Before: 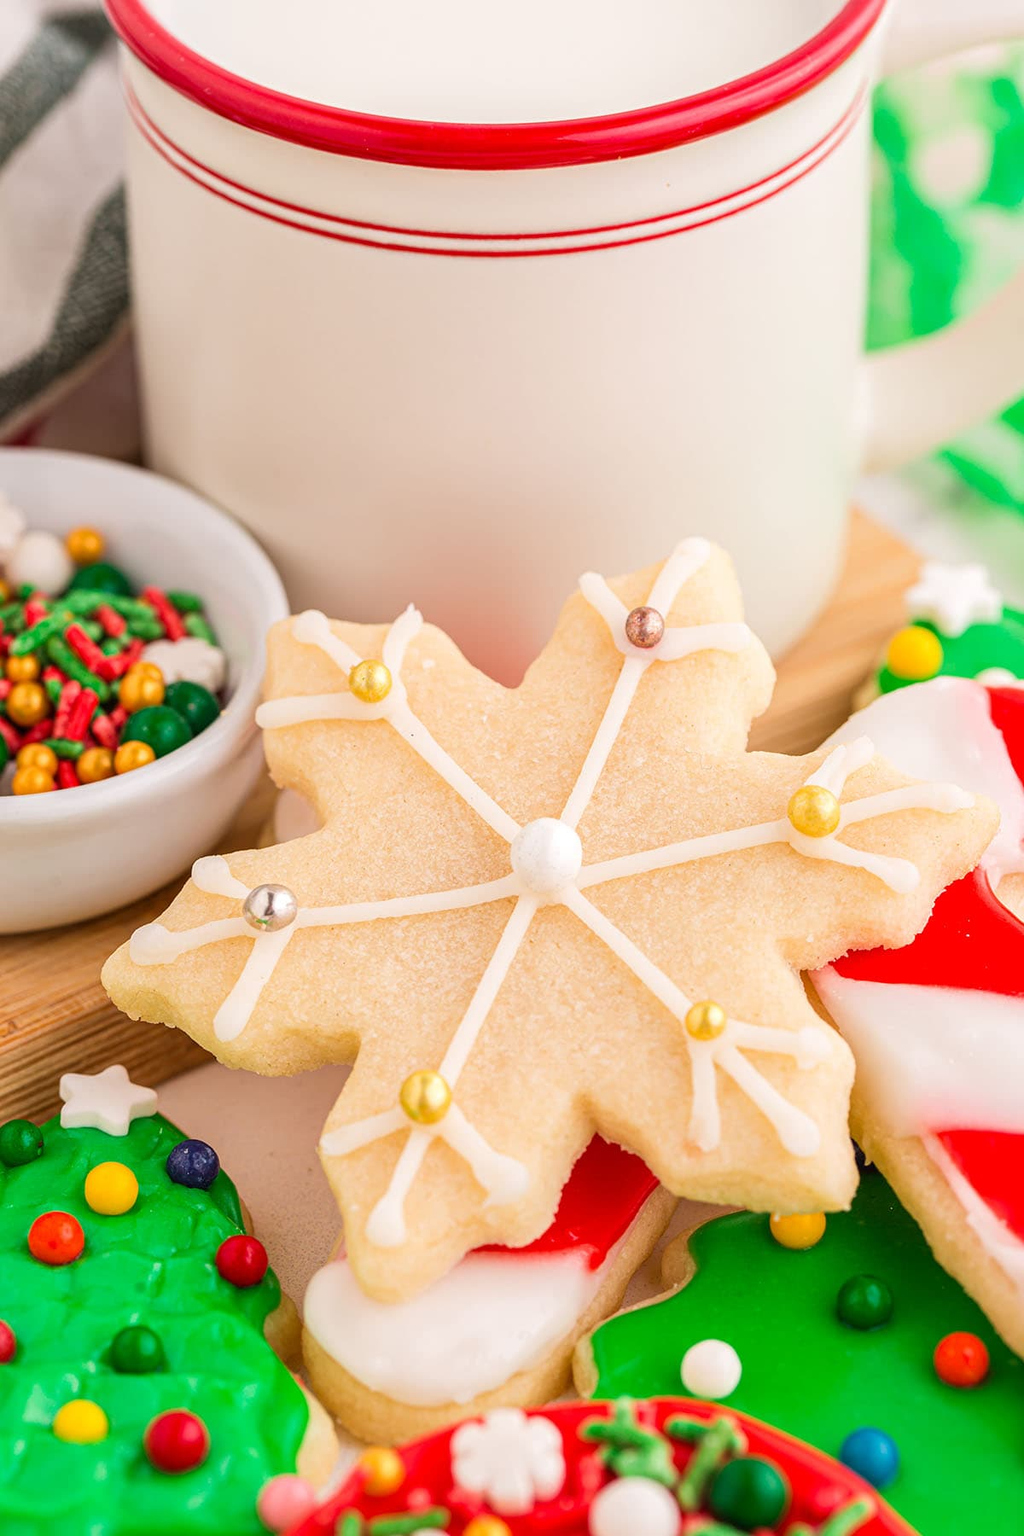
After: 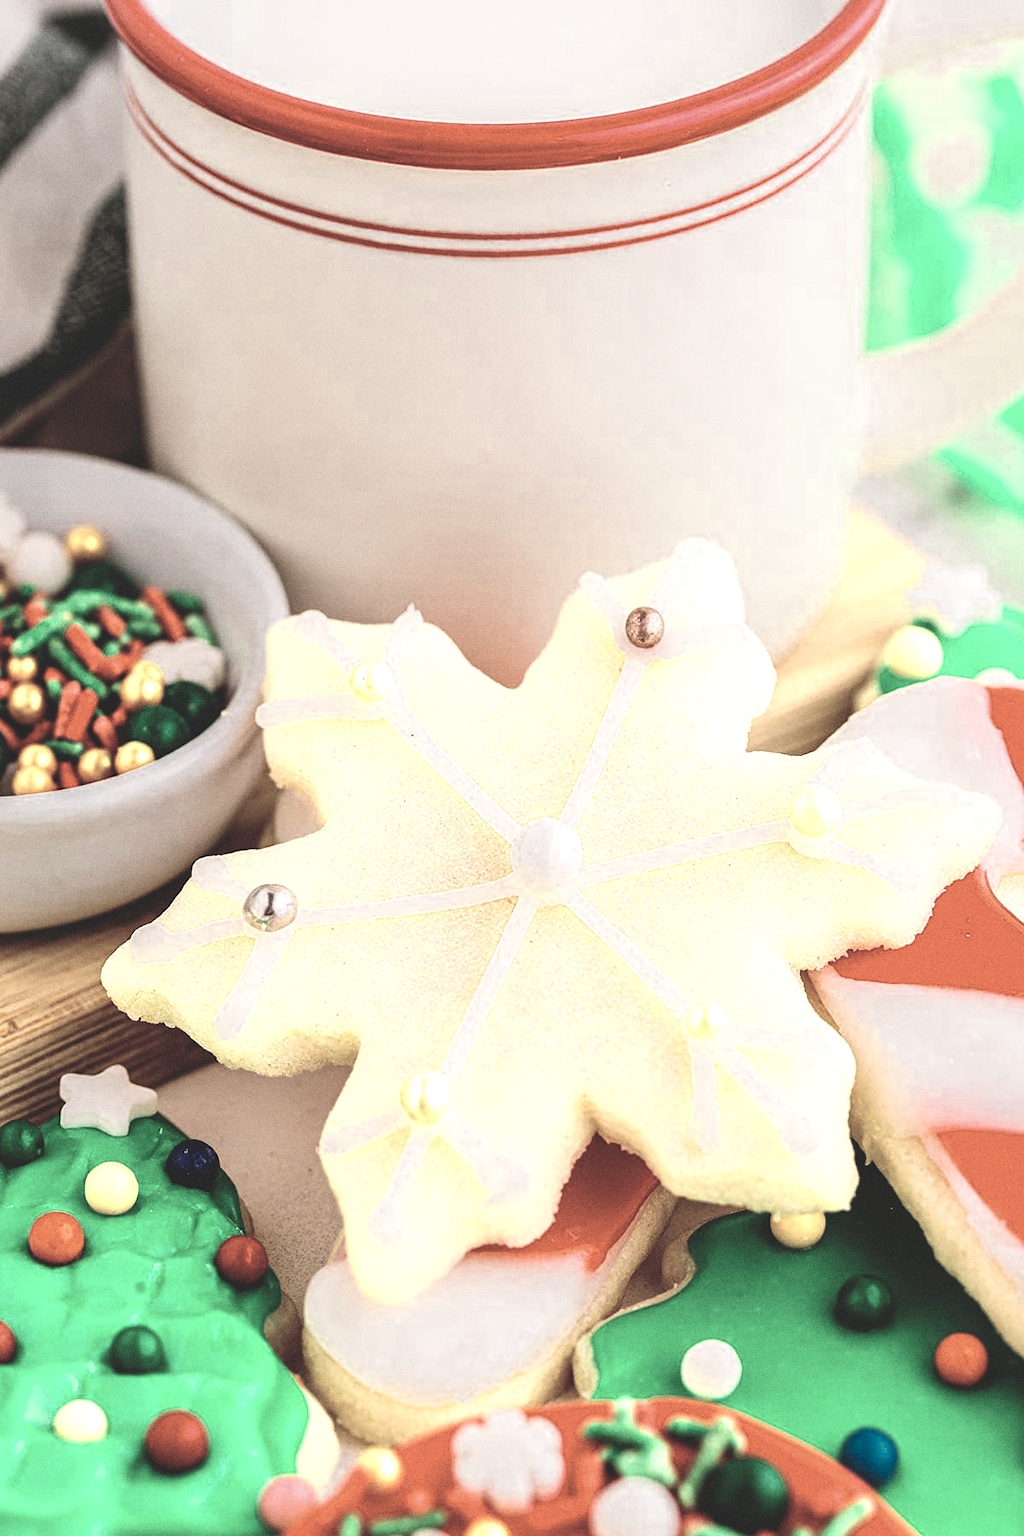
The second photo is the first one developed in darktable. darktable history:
color zones: curves: ch0 [(0.25, 0.667) (0.758, 0.368)]; ch1 [(0.215, 0.245) (0.761, 0.373)]; ch2 [(0.247, 0.554) (0.761, 0.436)]
grain: coarseness 0.09 ISO
base curve: curves: ch0 [(0, 0.02) (0.083, 0.036) (1, 1)], preserve colors none
